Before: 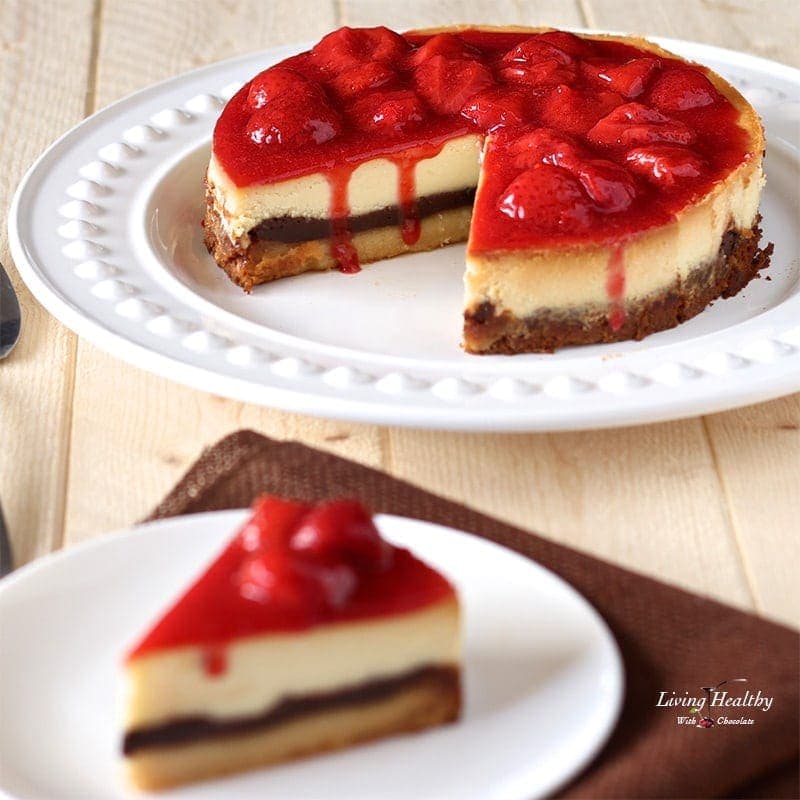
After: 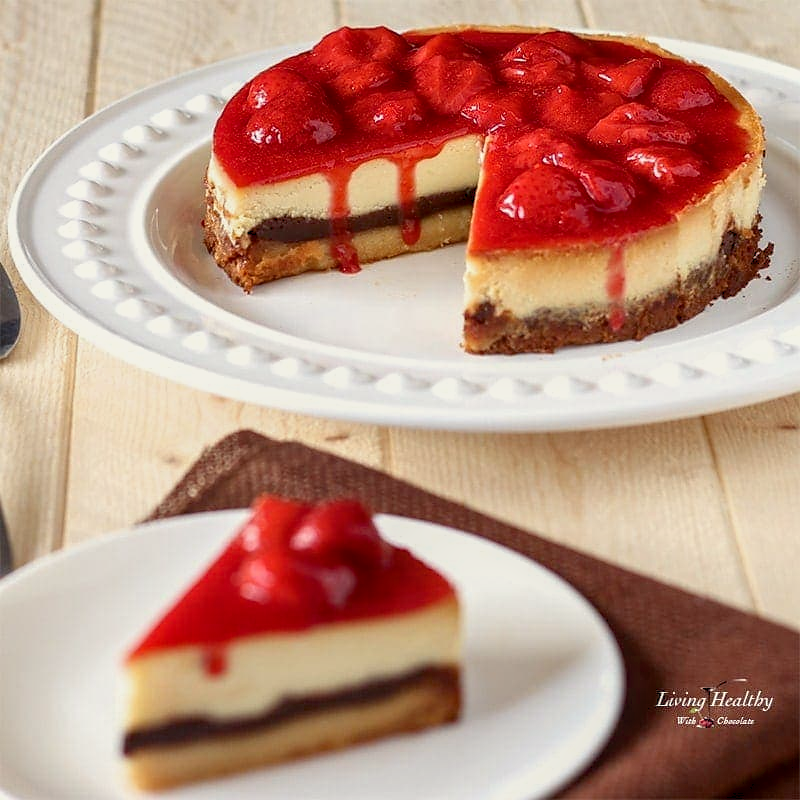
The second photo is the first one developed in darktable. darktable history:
color balance rgb: highlights gain › luminance 6.707%, highlights gain › chroma 1.9%, highlights gain › hue 87.85°, global offset › luminance -0.295%, global offset › hue 258.9°, perceptual saturation grading › global saturation -0.005%, global vibrance -7.807%, contrast -12.558%, saturation formula JzAzBz (2021)
sharpen: radius 1.485, amount 0.408, threshold 1.551
local contrast: on, module defaults
